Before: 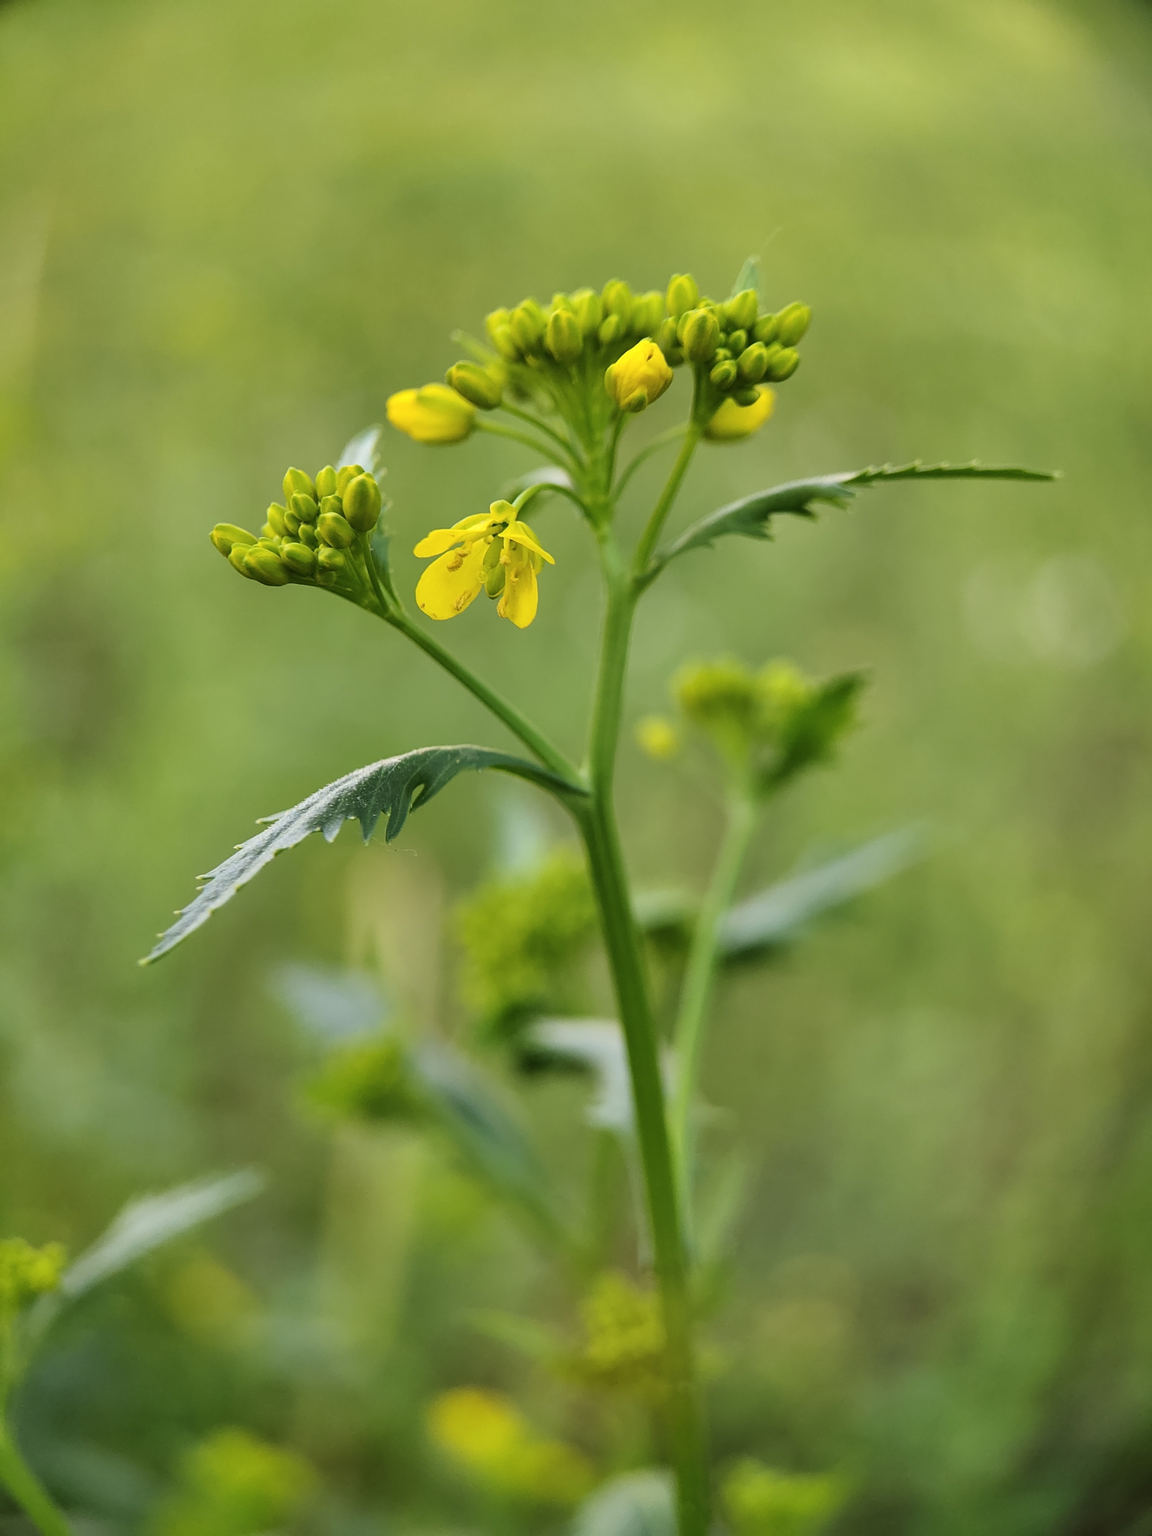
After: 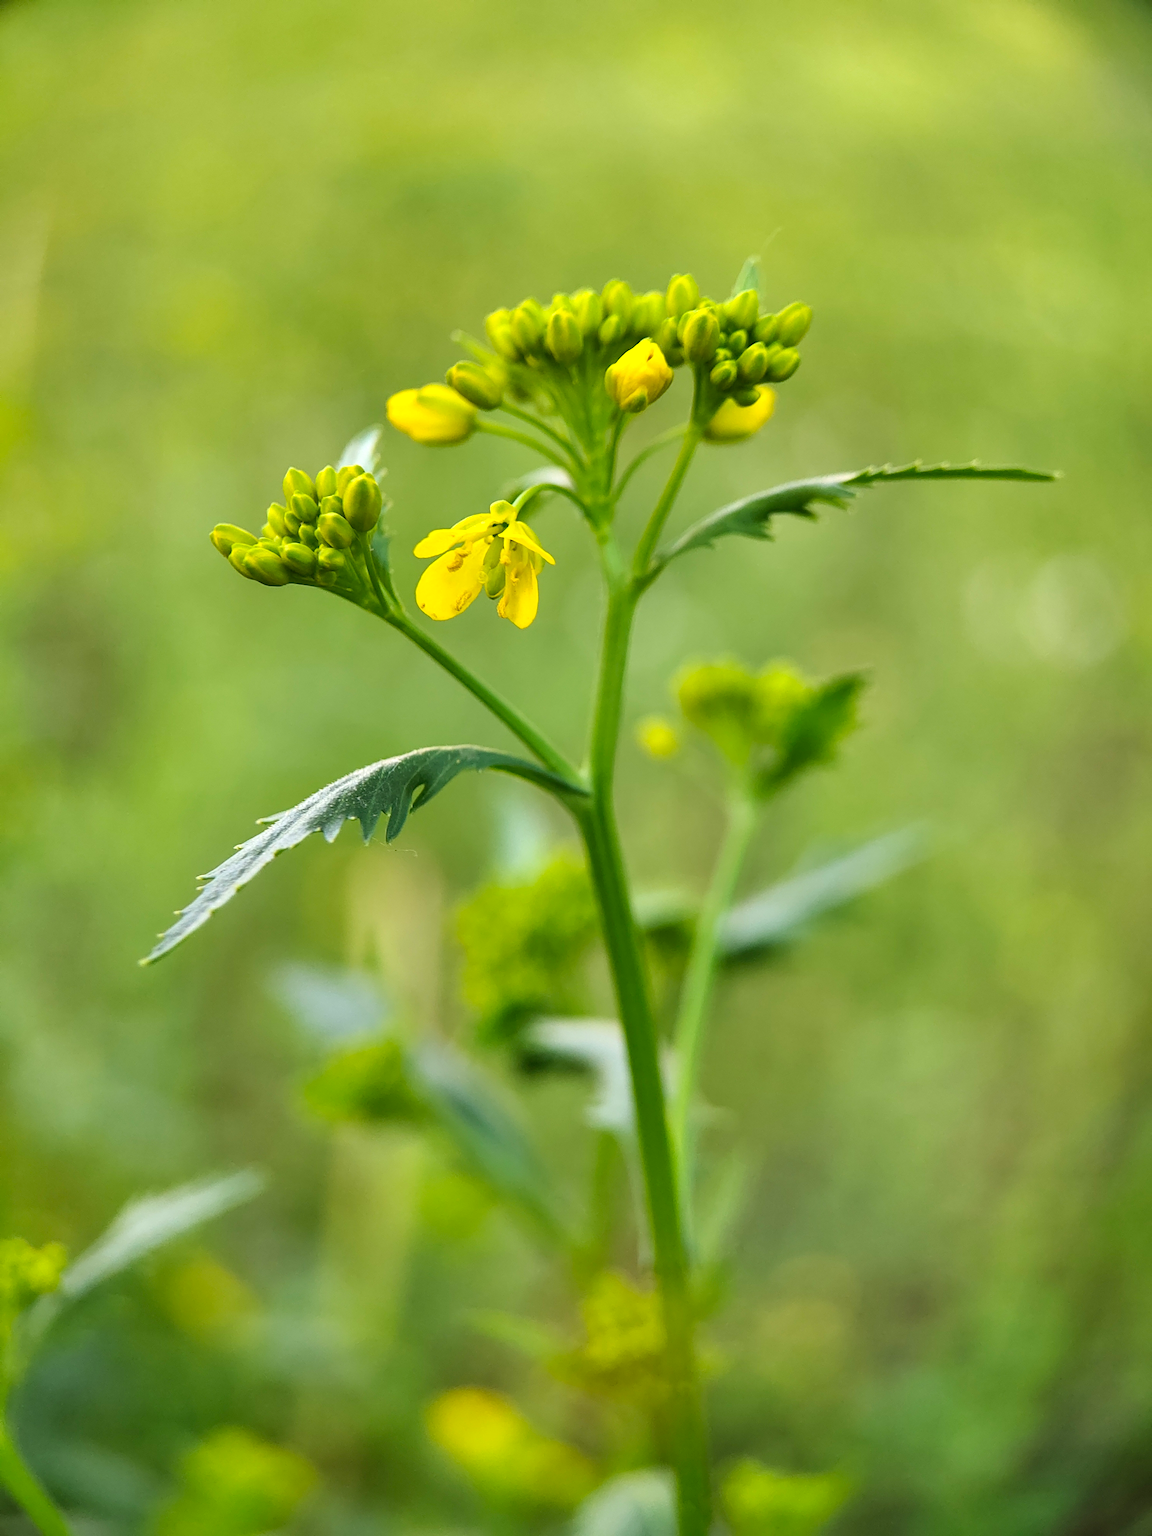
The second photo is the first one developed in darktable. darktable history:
exposure: exposure 0.407 EV, compensate highlight preservation false
shadows and highlights: shadows 20.38, highlights -20.36, soften with gaussian
